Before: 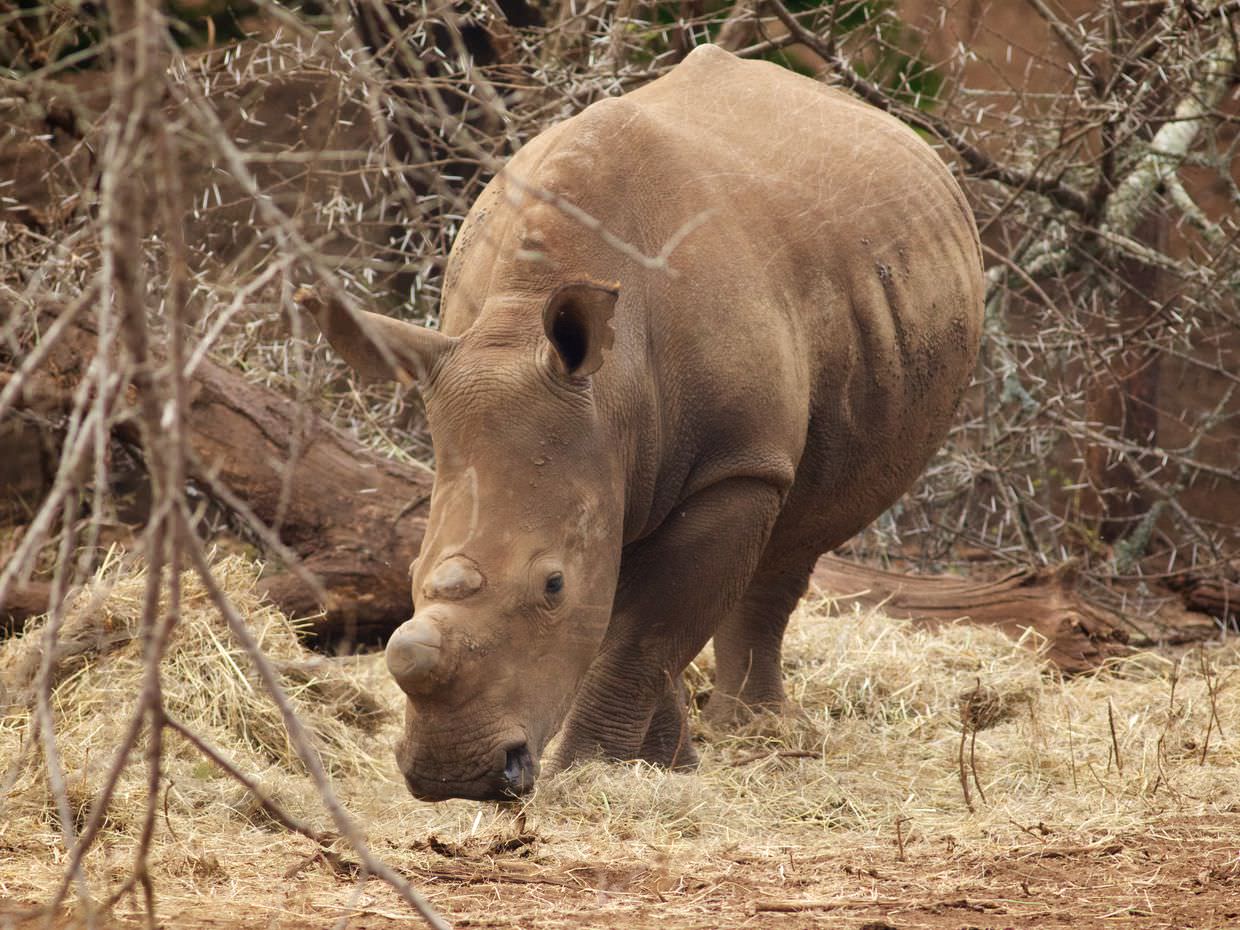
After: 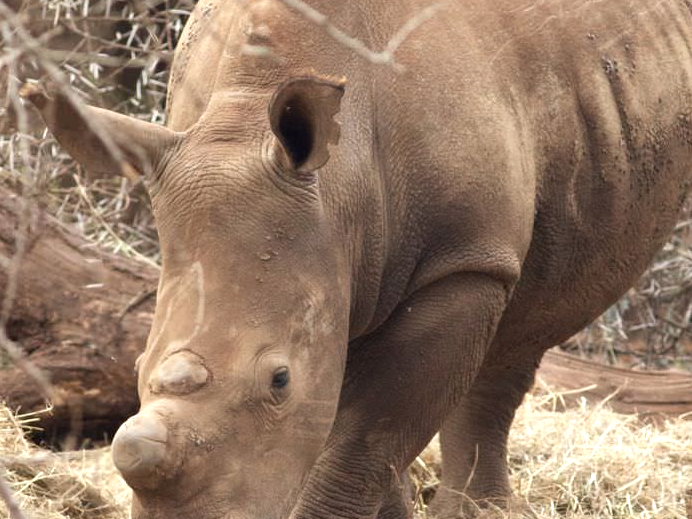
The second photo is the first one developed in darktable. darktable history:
shadows and highlights: shadows 12, white point adjustment 1.2, highlights -0.36, soften with gaussian
crop and rotate: left 22.13%, top 22.054%, right 22.026%, bottom 22.102%
exposure: black level correction 0.001, exposure 0.5 EV, compensate exposure bias true, compensate highlight preservation false
local contrast: mode bilateral grid, contrast 15, coarseness 36, detail 105%, midtone range 0.2
color zones: curves: ch0 [(0, 0.5) (0.143, 0.5) (0.286, 0.5) (0.429, 0.504) (0.571, 0.5) (0.714, 0.509) (0.857, 0.5) (1, 0.5)]; ch1 [(0, 0.425) (0.143, 0.425) (0.286, 0.375) (0.429, 0.405) (0.571, 0.5) (0.714, 0.47) (0.857, 0.425) (1, 0.435)]; ch2 [(0, 0.5) (0.143, 0.5) (0.286, 0.5) (0.429, 0.517) (0.571, 0.5) (0.714, 0.51) (0.857, 0.5) (1, 0.5)]
